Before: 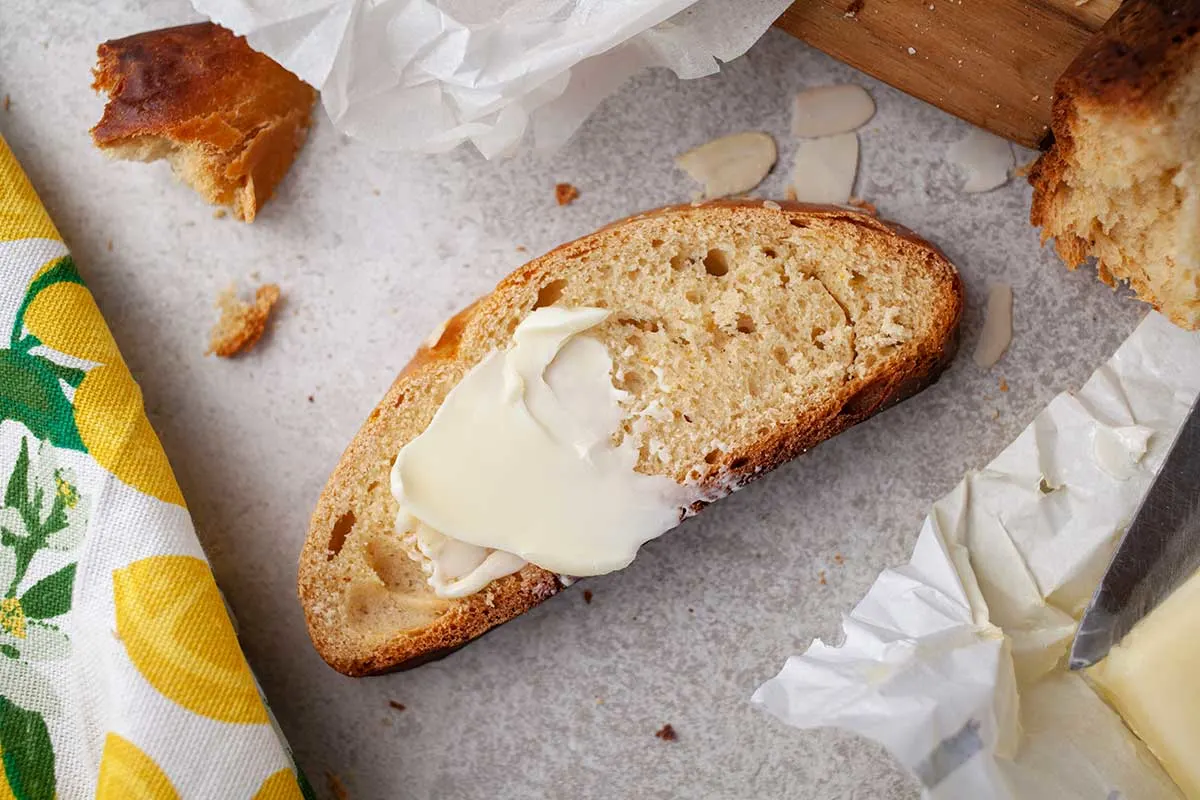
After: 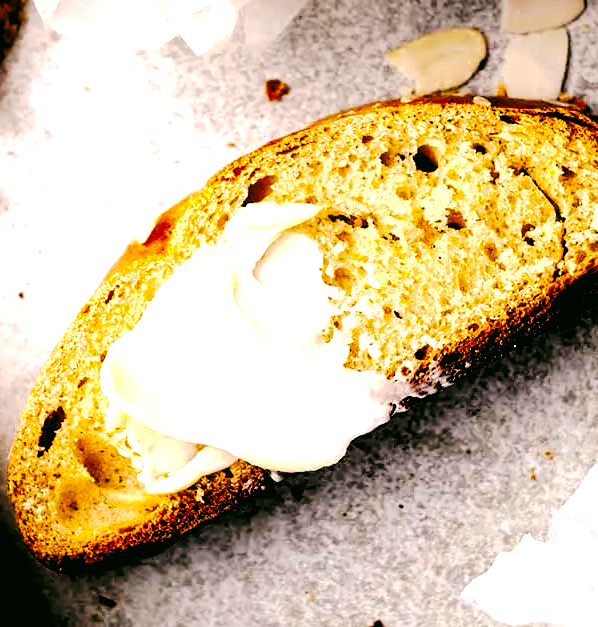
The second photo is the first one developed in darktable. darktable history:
tone curve: curves: ch0 [(0, 0) (0.003, 0.043) (0.011, 0.043) (0.025, 0.035) (0.044, 0.042) (0.069, 0.035) (0.1, 0.03) (0.136, 0.017) (0.177, 0.03) (0.224, 0.06) (0.277, 0.118) (0.335, 0.189) (0.399, 0.297) (0.468, 0.483) (0.543, 0.631) (0.623, 0.746) (0.709, 0.823) (0.801, 0.944) (0.898, 0.966) (1, 1)], preserve colors none
crop and rotate: angle 0.022°, left 24.232%, top 13.07%, right 25.942%, bottom 8.53%
color balance rgb: perceptual saturation grading › global saturation 25.263%
levels: levels [0.182, 0.542, 0.902]
color correction: highlights a* 4.23, highlights b* 4.91, shadows a* -7.31, shadows b* 4.85
